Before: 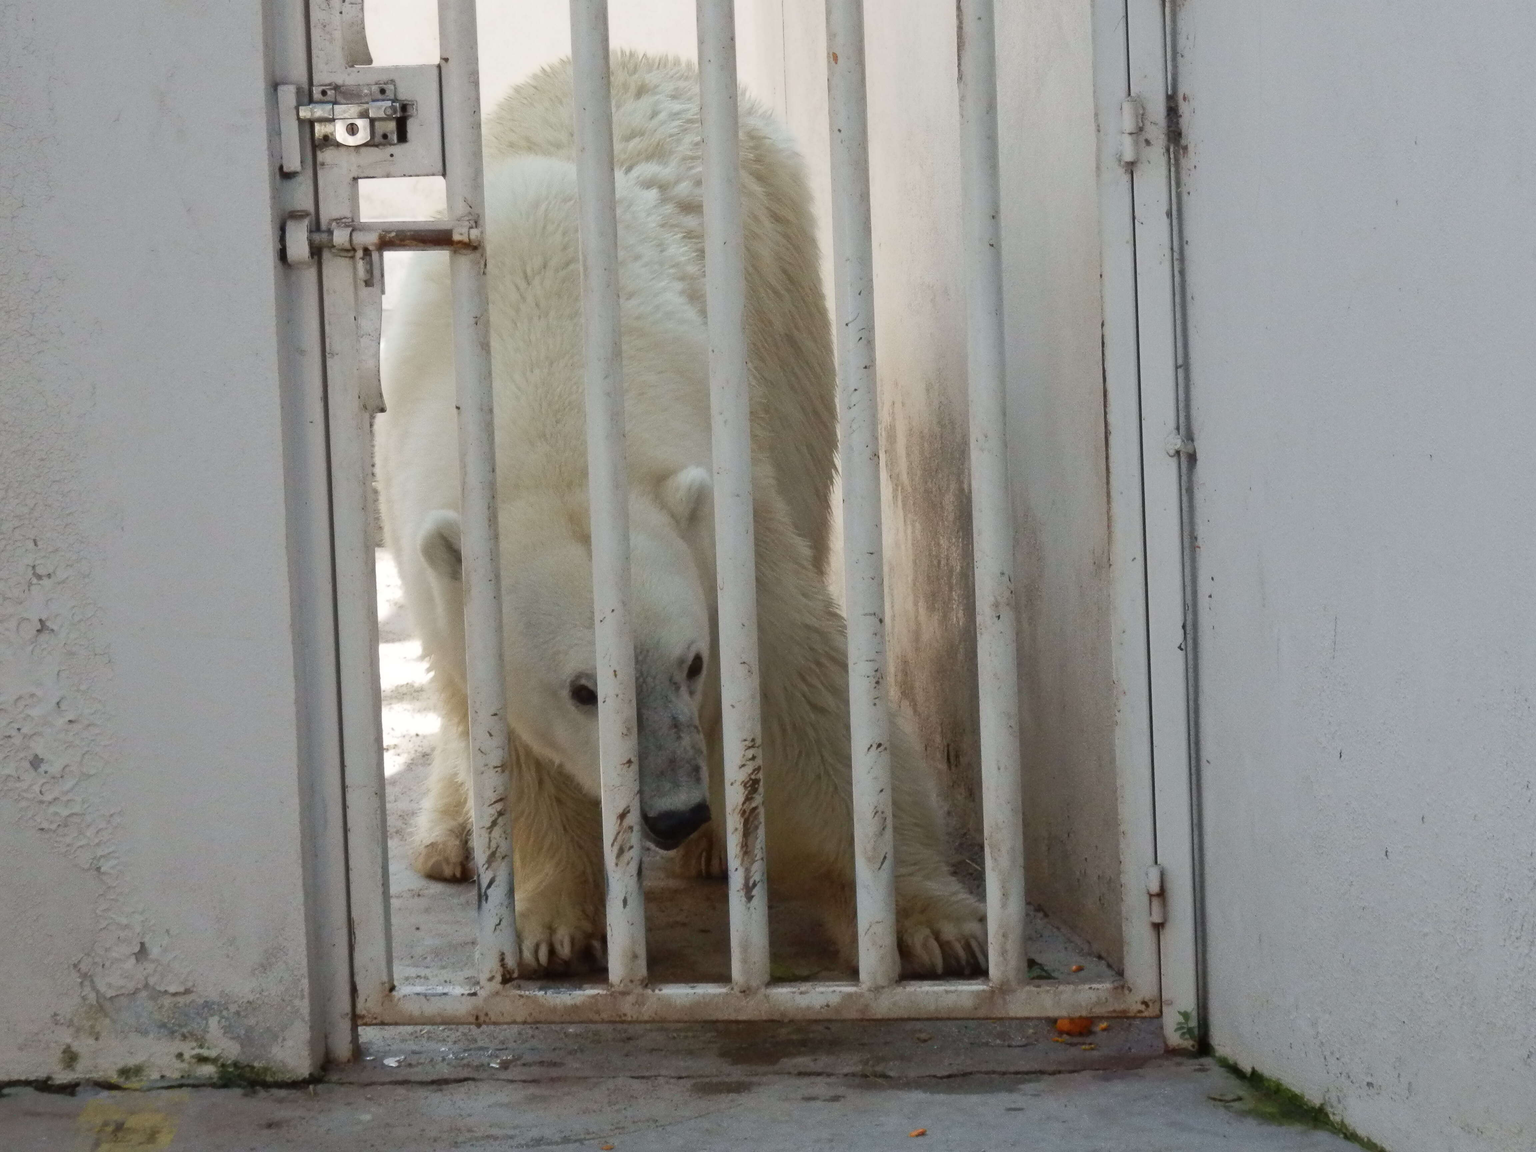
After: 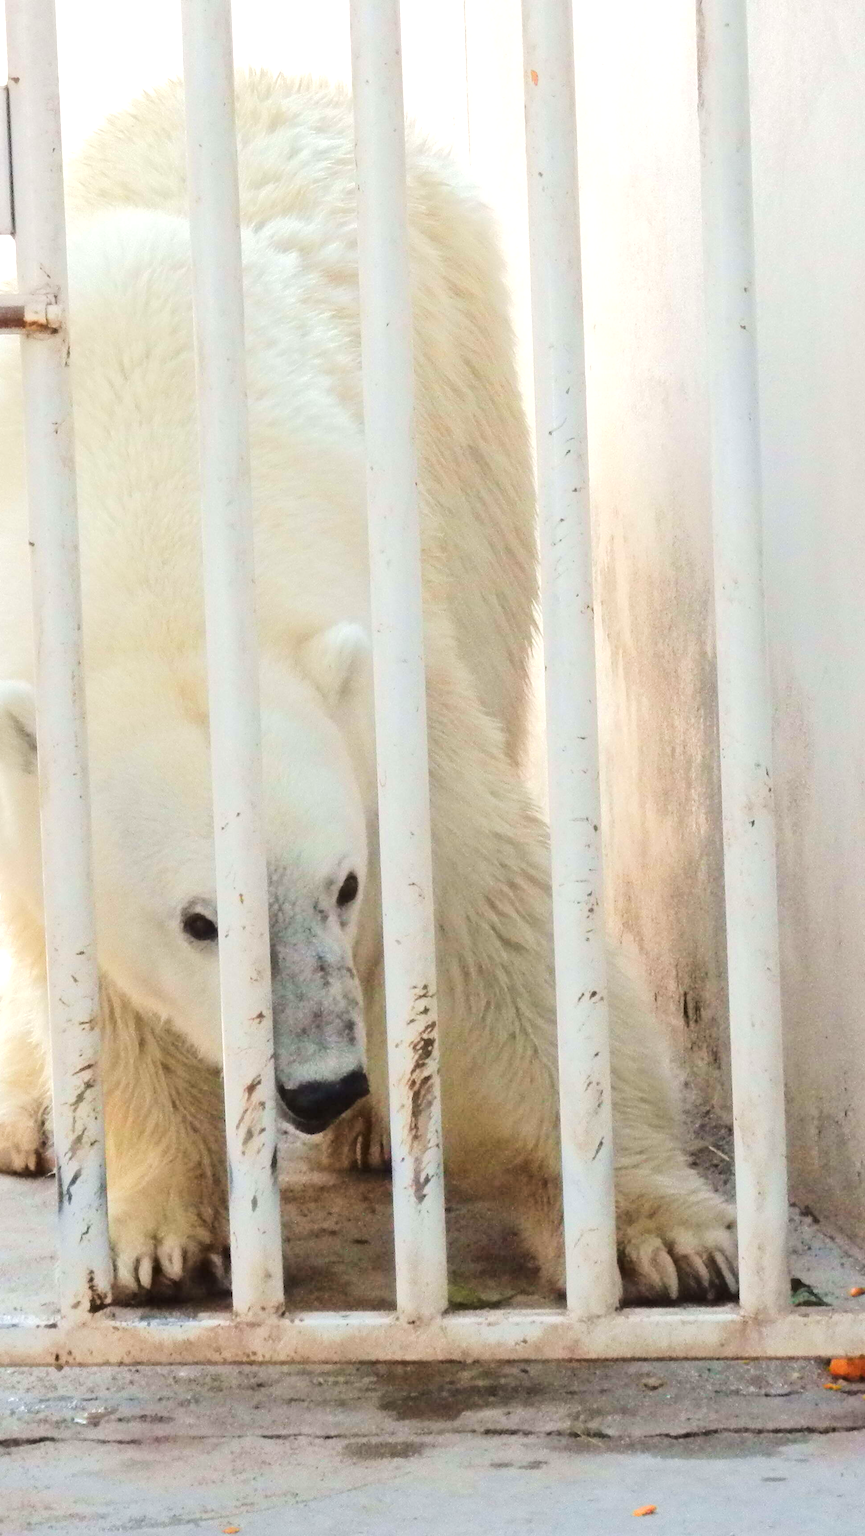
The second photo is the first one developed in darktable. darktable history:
crop: left 28.292%, right 29.45%
tone equalizer: -7 EV 0.152 EV, -6 EV 0.578 EV, -5 EV 1.17 EV, -4 EV 1.35 EV, -3 EV 1.16 EV, -2 EV 0.6 EV, -1 EV 0.153 EV, edges refinement/feathering 500, mask exposure compensation -1.57 EV, preserve details no
exposure: black level correction 0, exposure 0.68 EV, compensate highlight preservation false
